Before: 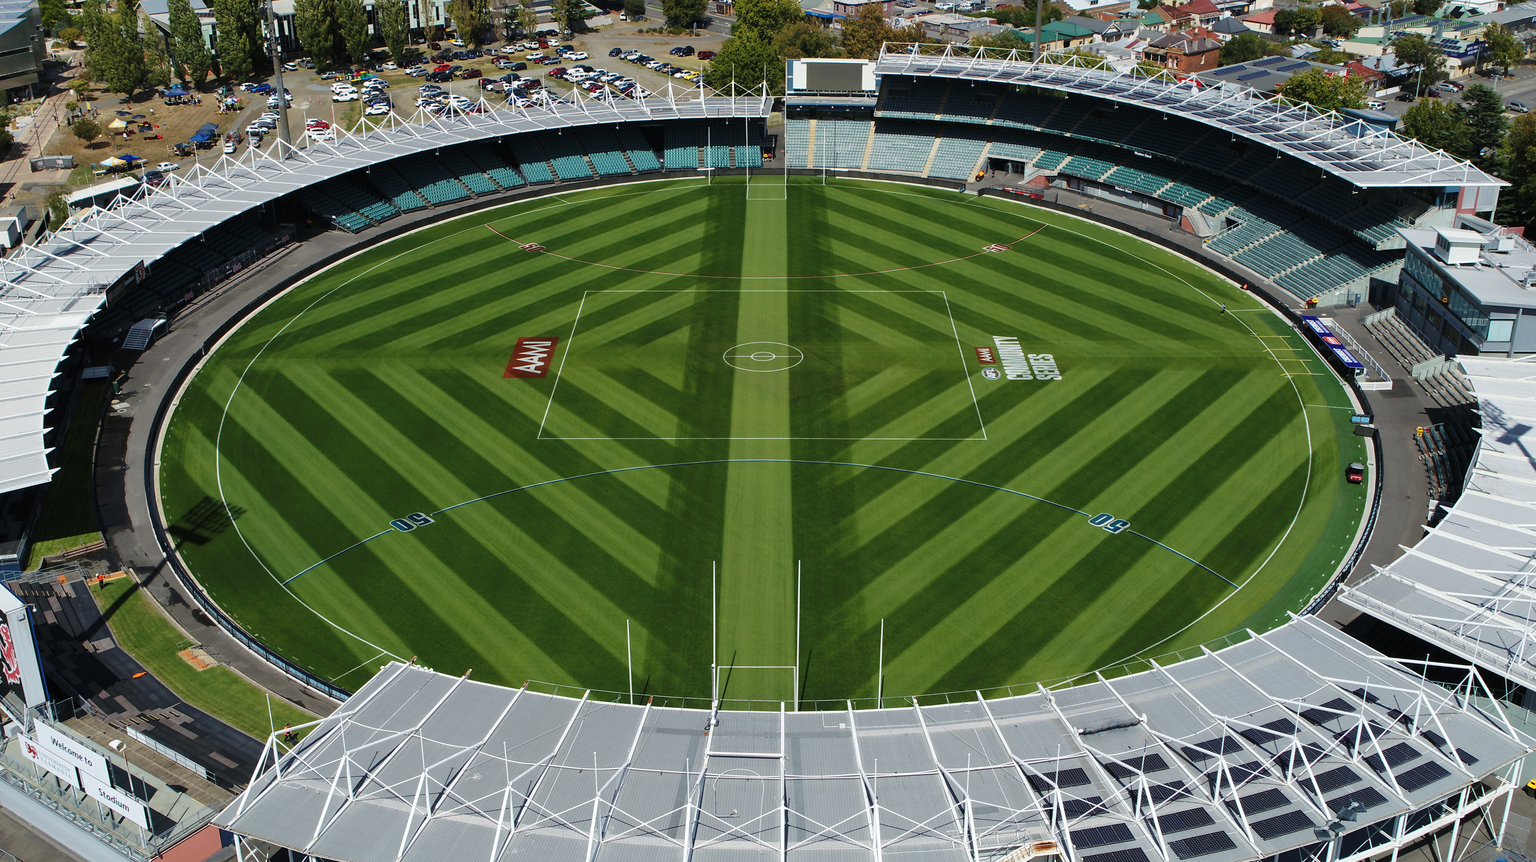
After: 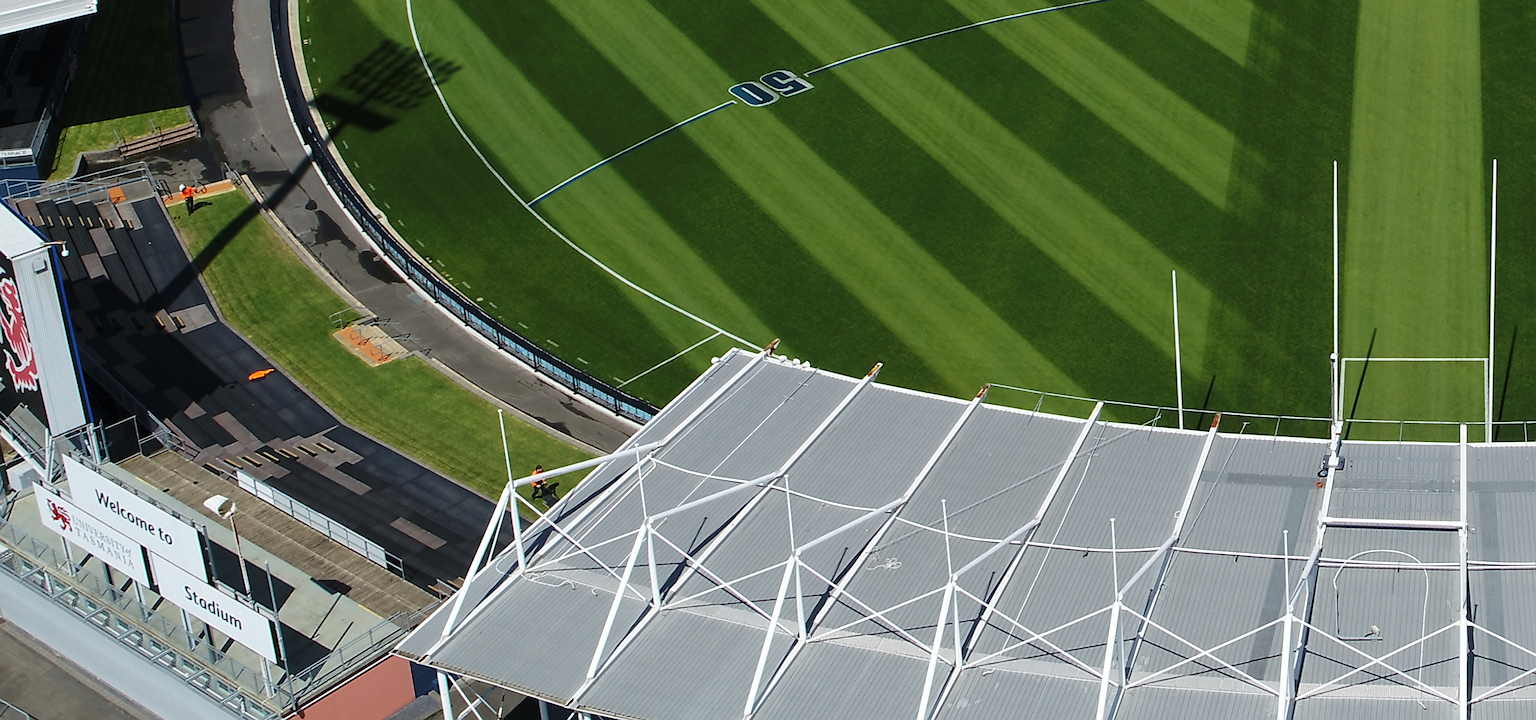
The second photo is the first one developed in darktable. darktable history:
crop and rotate: top 55.106%, right 46.508%, bottom 0.147%
sharpen: on, module defaults
